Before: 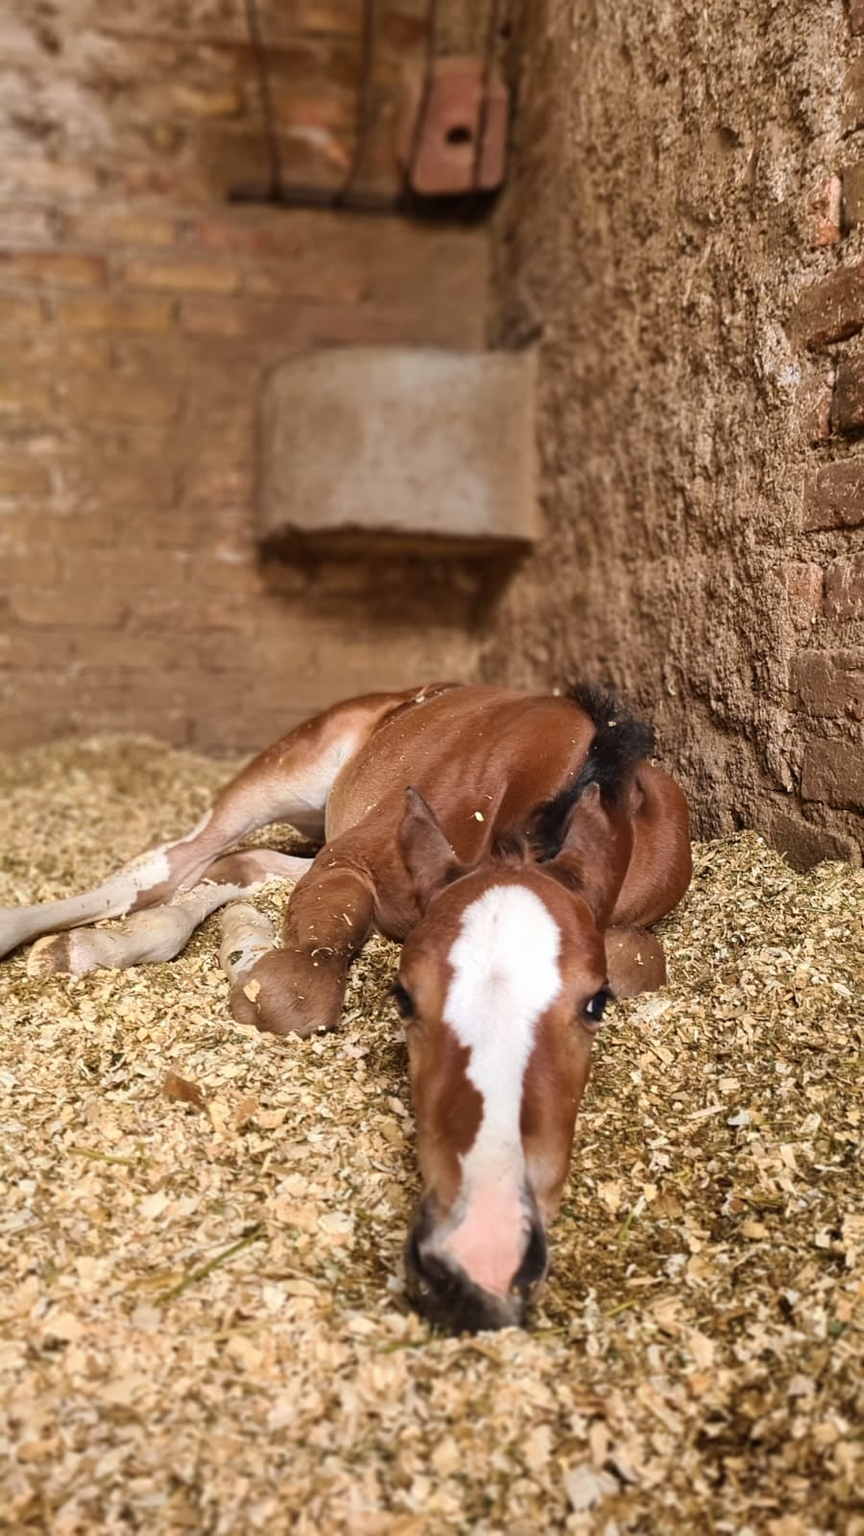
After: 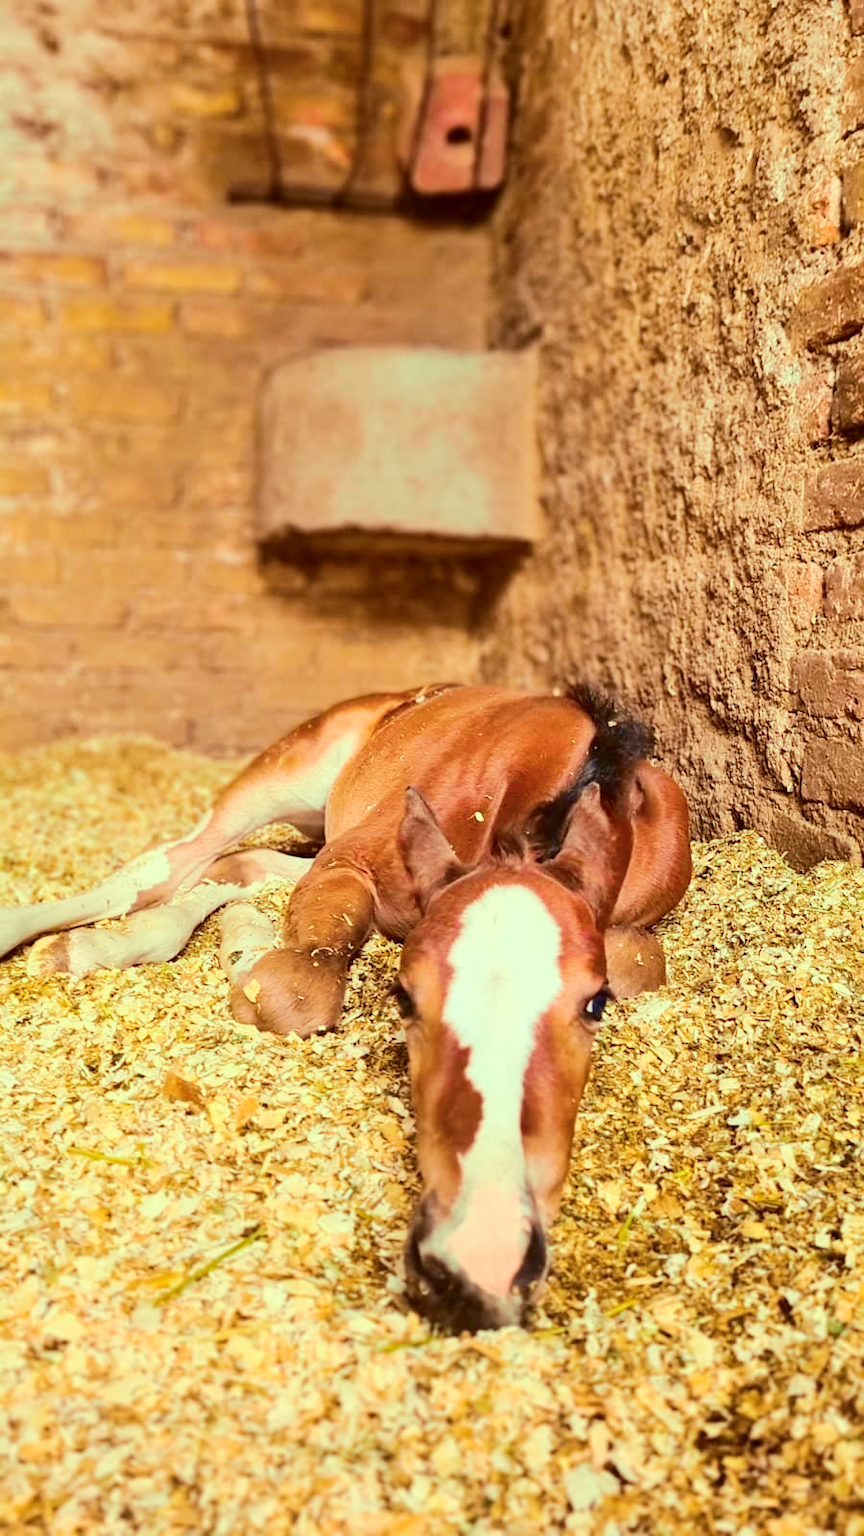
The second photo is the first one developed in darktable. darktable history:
tone curve: curves: ch0 [(0, 0) (0.049, 0.01) (0.154, 0.081) (0.491, 0.519) (0.748, 0.765) (1, 0.919)]; ch1 [(0, 0) (0.172, 0.123) (0.317, 0.272) (0.401, 0.422) (0.499, 0.497) (0.531, 0.54) (0.615, 0.603) (0.741, 0.783) (1, 1)]; ch2 [(0, 0) (0.411, 0.424) (0.483, 0.478) (0.544, 0.56) (0.686, 0.638) (1, 1)], color space Lab, independent channels, preserve colors none
levels: mode automatic
color balance rgb: highlights gain › luminance 15.083%, highlights gain › chroma 7.056%, highlights gain › hue 127.16°, linear chroma grading › global chroma 24.784%, perceptual saturation grading › global saturation 25.288%, hue shift -2.48°, perceptual brilliance grading › mid-tones 10.999%, perceptual brilliance grading › shadows 15.034%, contrast -20.777%
